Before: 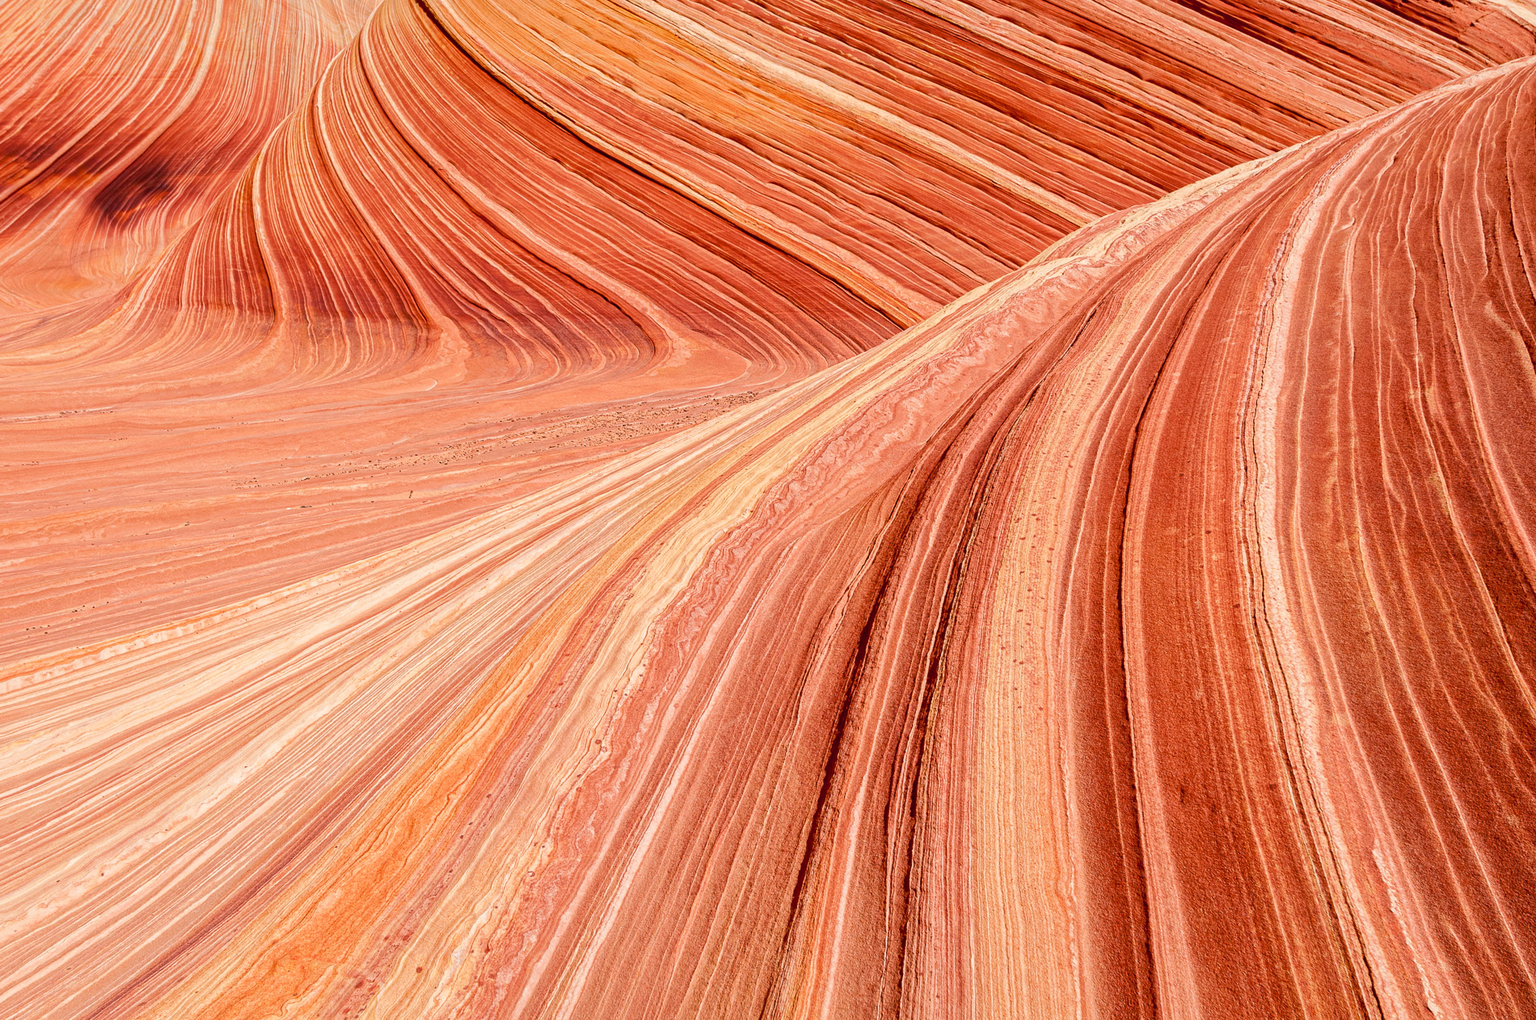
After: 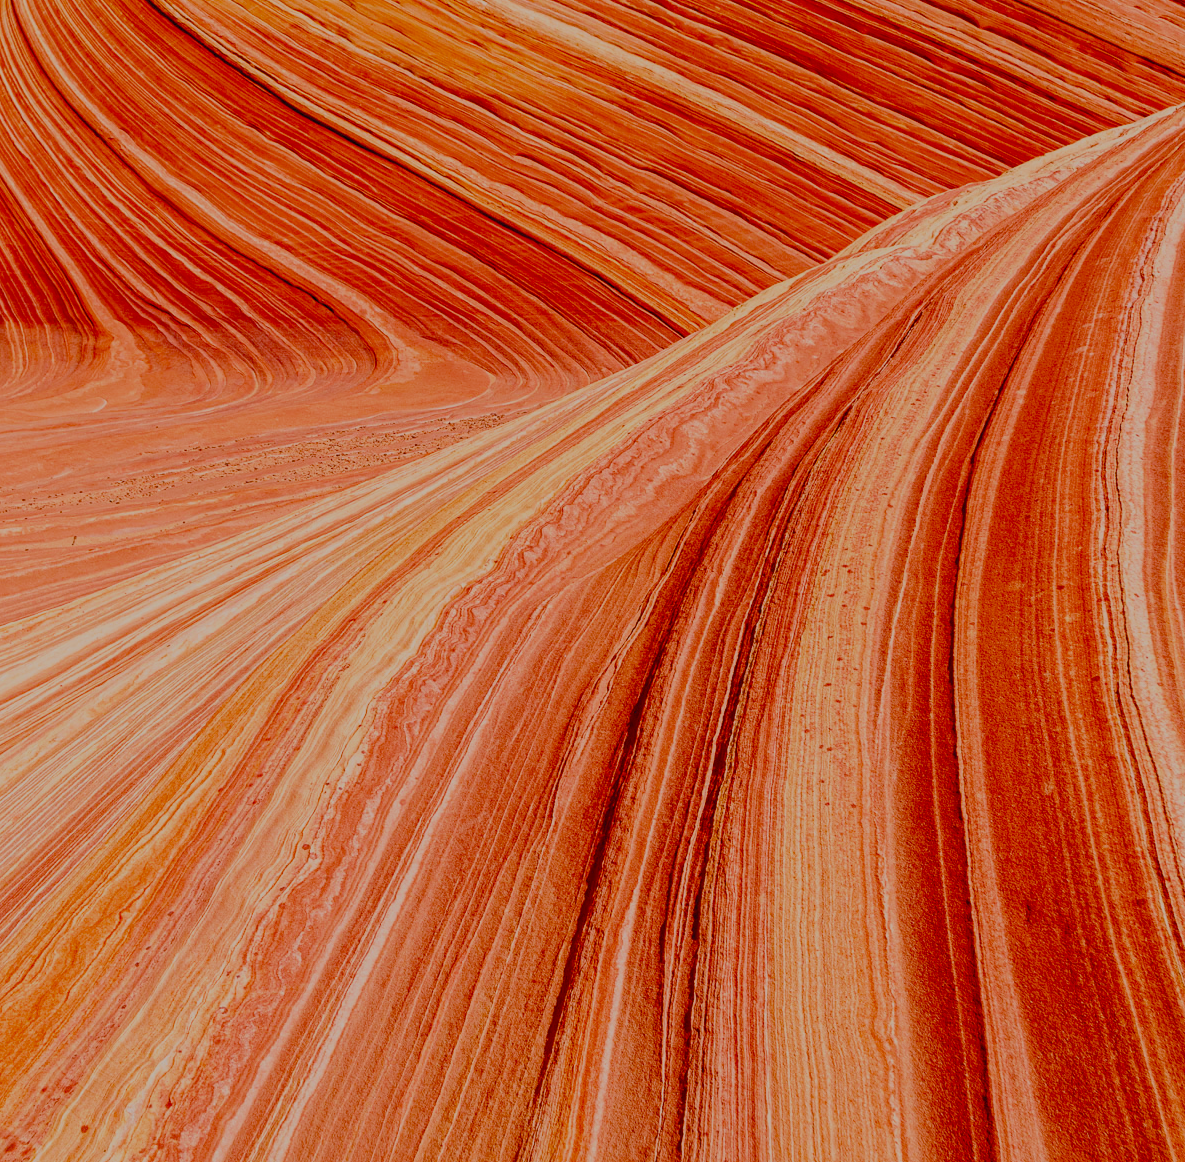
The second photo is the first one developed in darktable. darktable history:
crop and rotate: left 22.918%, top 5.629%, right 14.711%, bottom 2.247%
filmic rgb: white relative exposure 8 EV, threshold 3 EV, hardness 2.44, latitude 10.07%, contrast 0.72, highlights saturation mix 10%, shadows ↔ highlights balance 1.38%, color science v4 (2020), enable highlight reconstruction true
